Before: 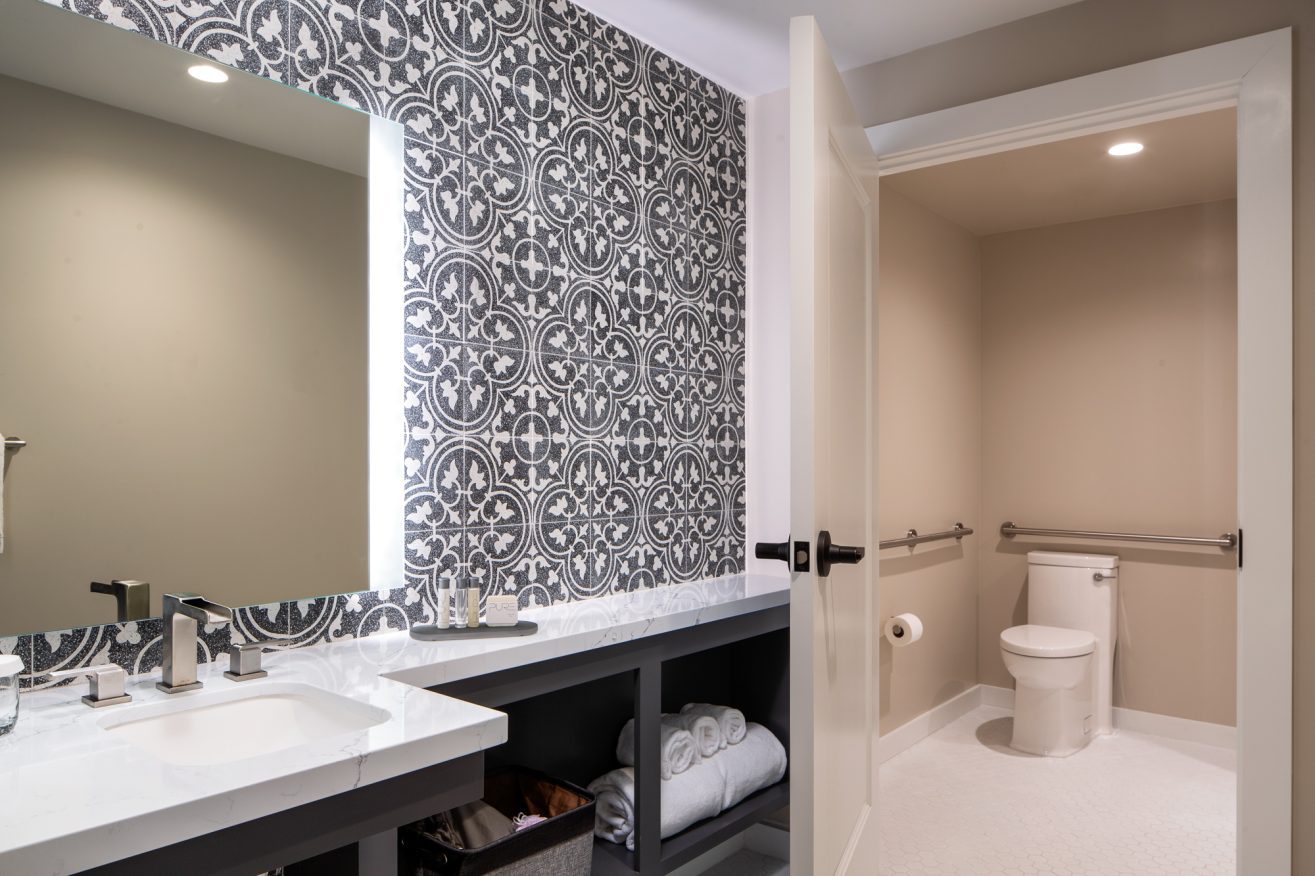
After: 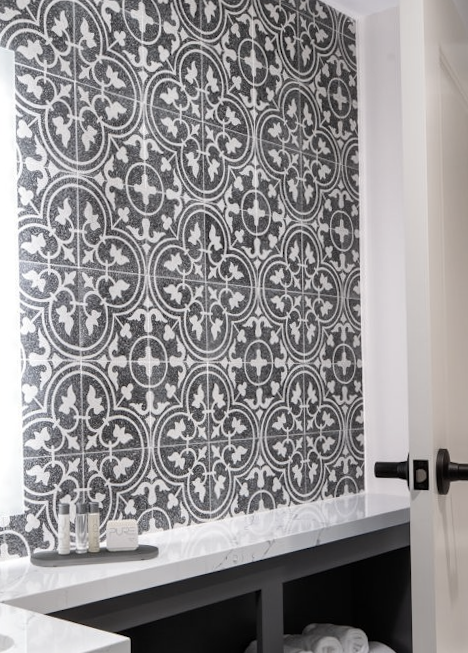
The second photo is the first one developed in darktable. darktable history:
rotate and perspective: rotation -1.17°, automatic cropping off
color correction: saturation 0.5
crop and rotate: left 29.476%, top 10.214%, right 35.32%, bottom 17.333%
